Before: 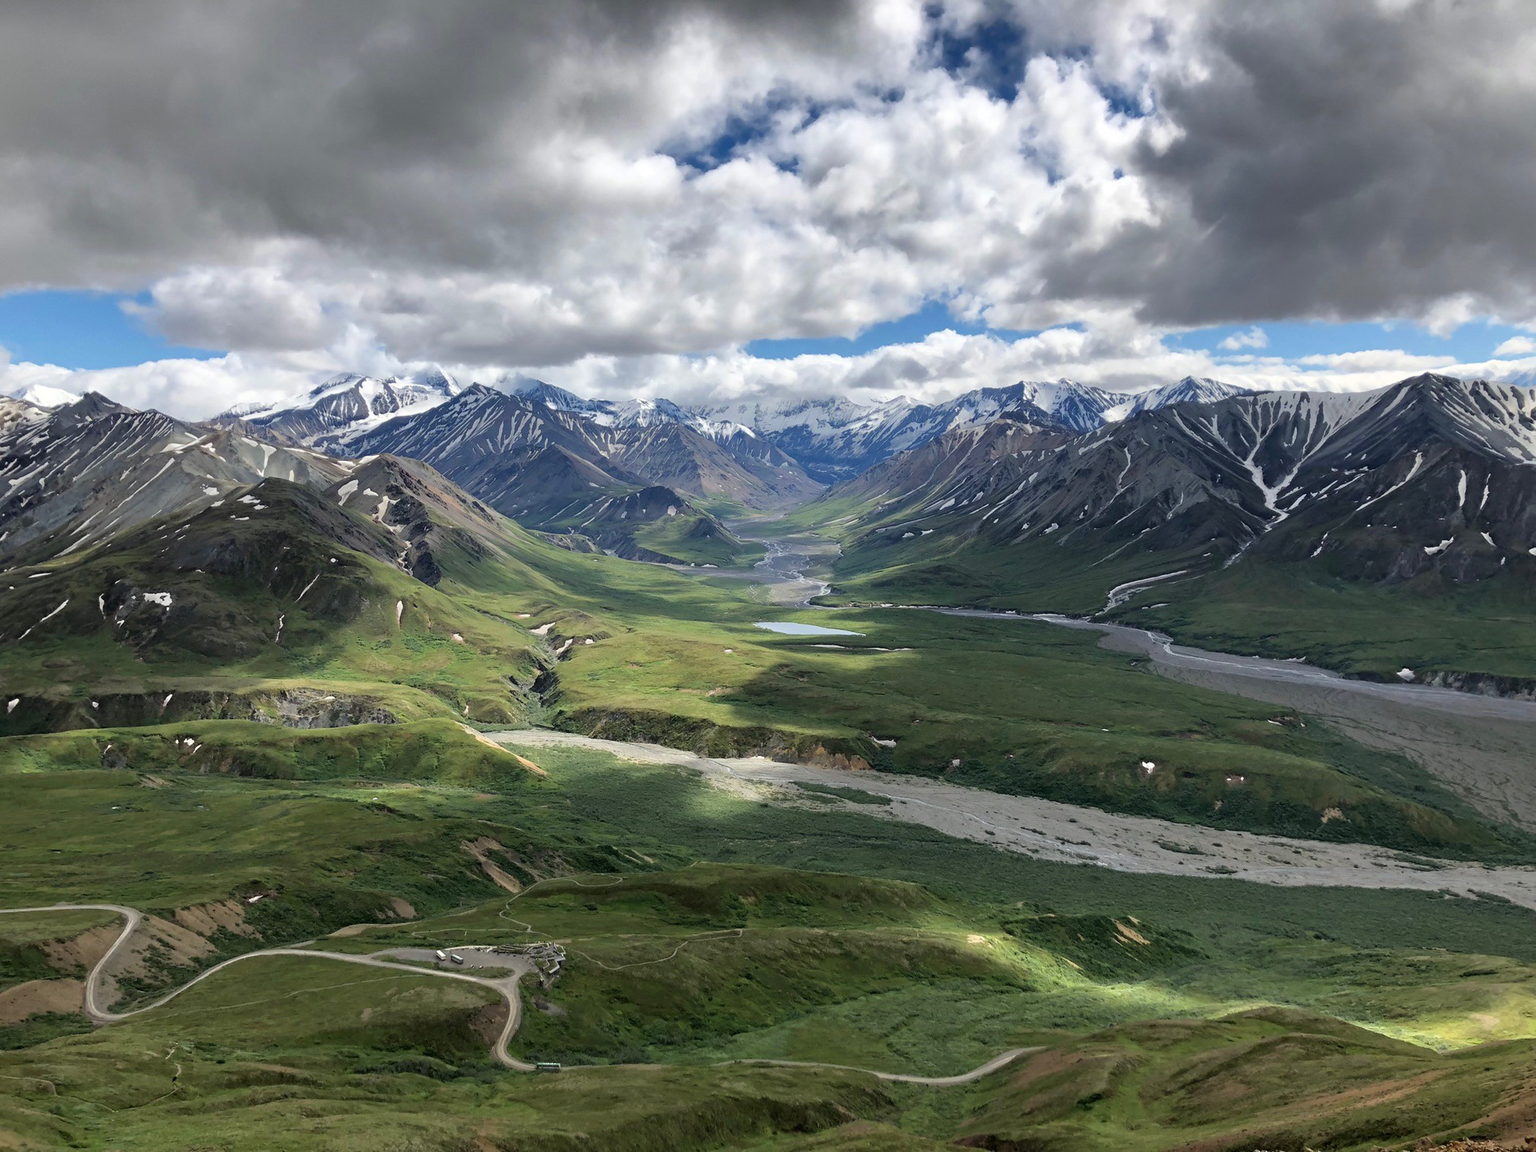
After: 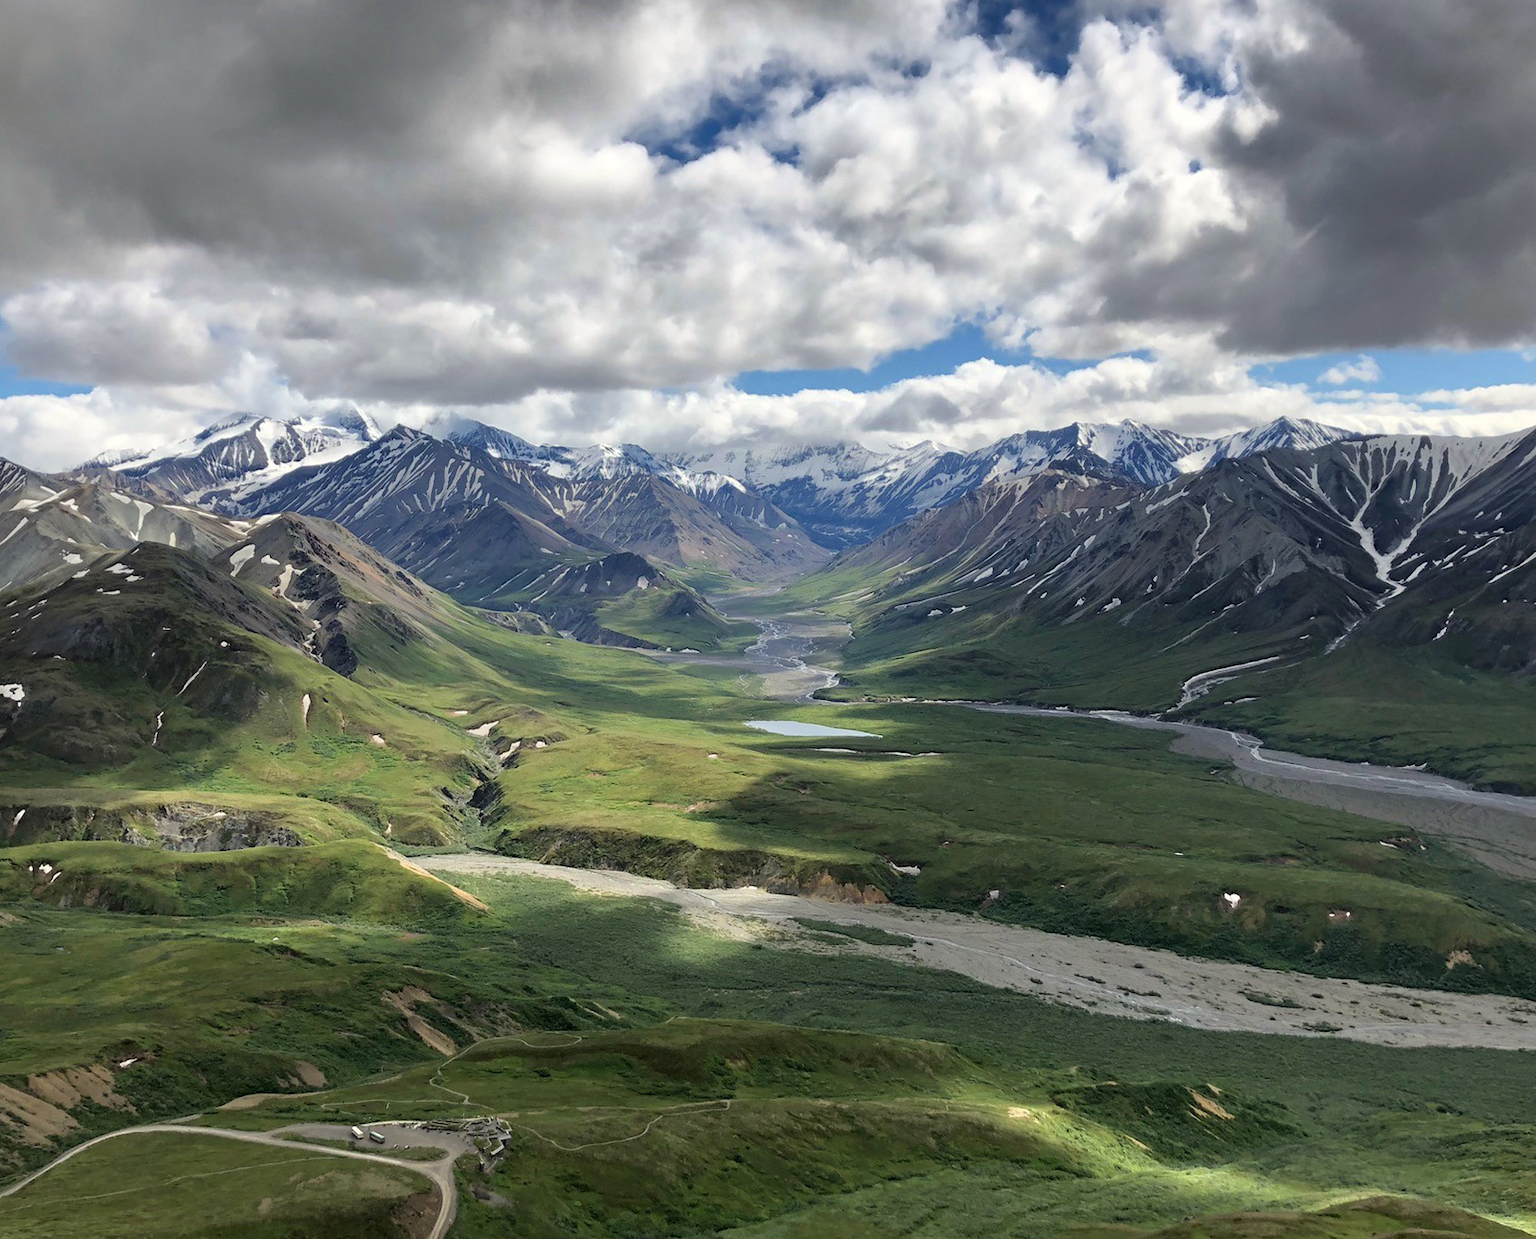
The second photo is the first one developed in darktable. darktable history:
crop: left 9.929%, top 3.475%, right 9.188%, bottom 9.529%
color correction: highlights b* 3
